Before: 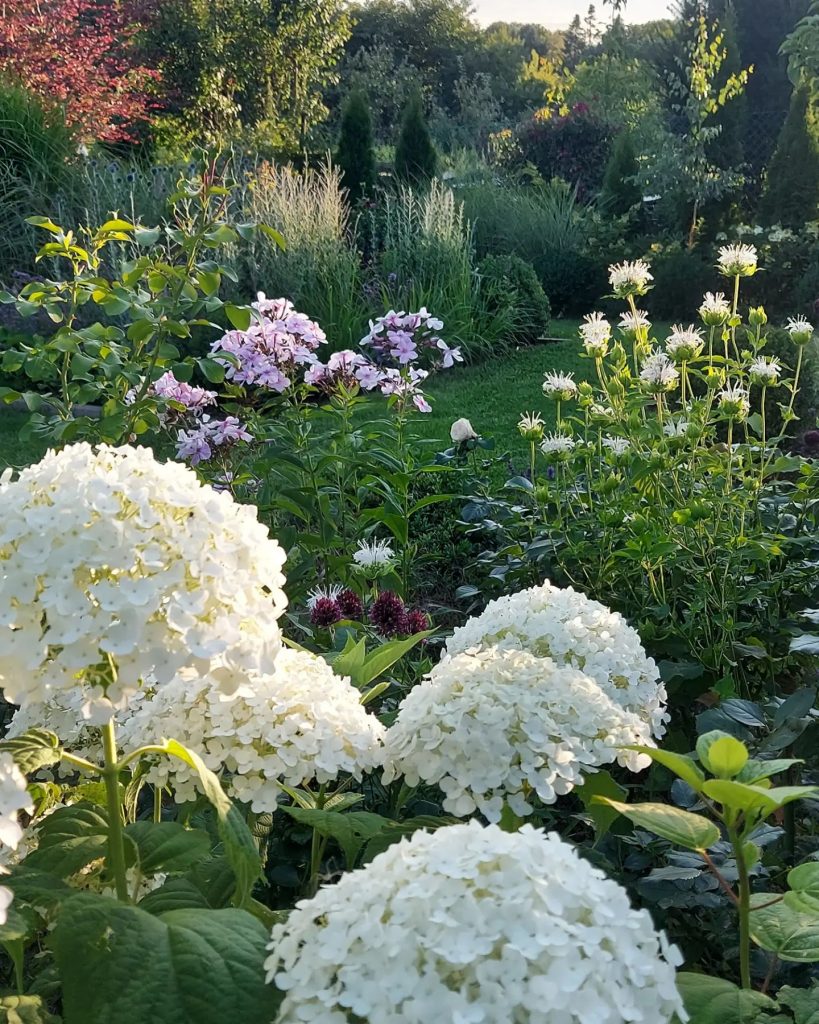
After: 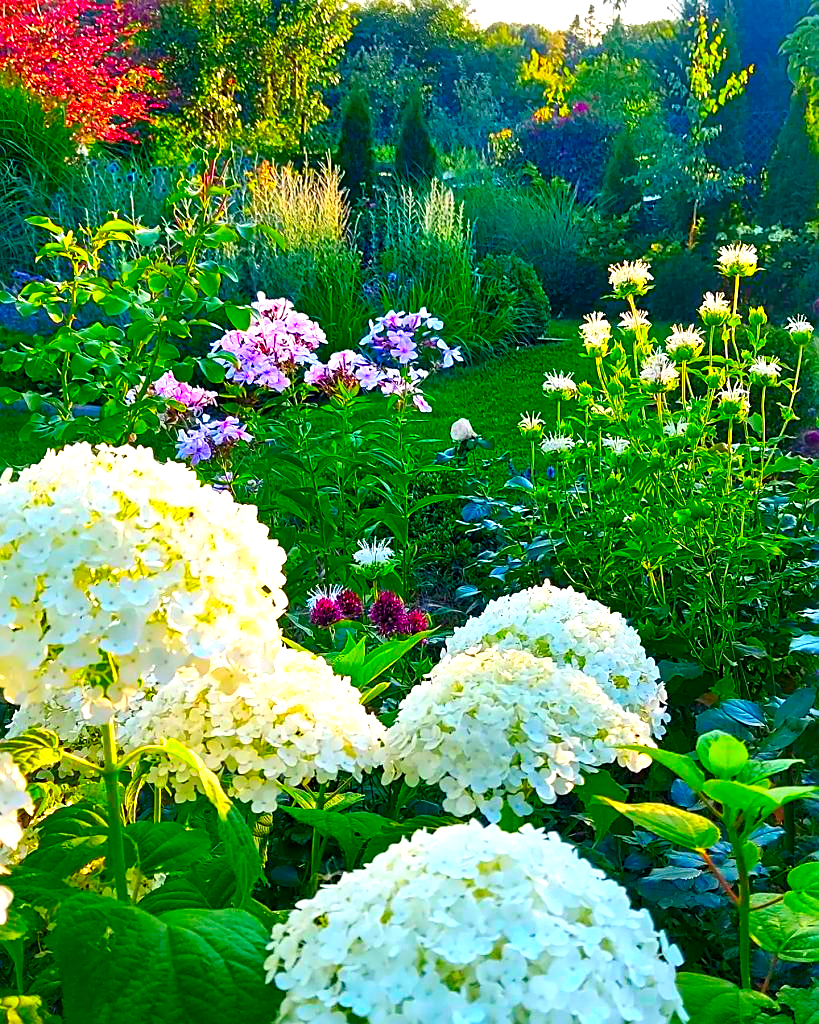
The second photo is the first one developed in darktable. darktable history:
color balance rgb: perceptual saturation grading › global saturation 20%, perceptual saturation grading › highlights -25%, perceptual saturation grading › shadows 25%
color correction: saturation 3
exposure: exposure 0.7 EV, compensate highlight preservation false
sharpen: on, module defaults
